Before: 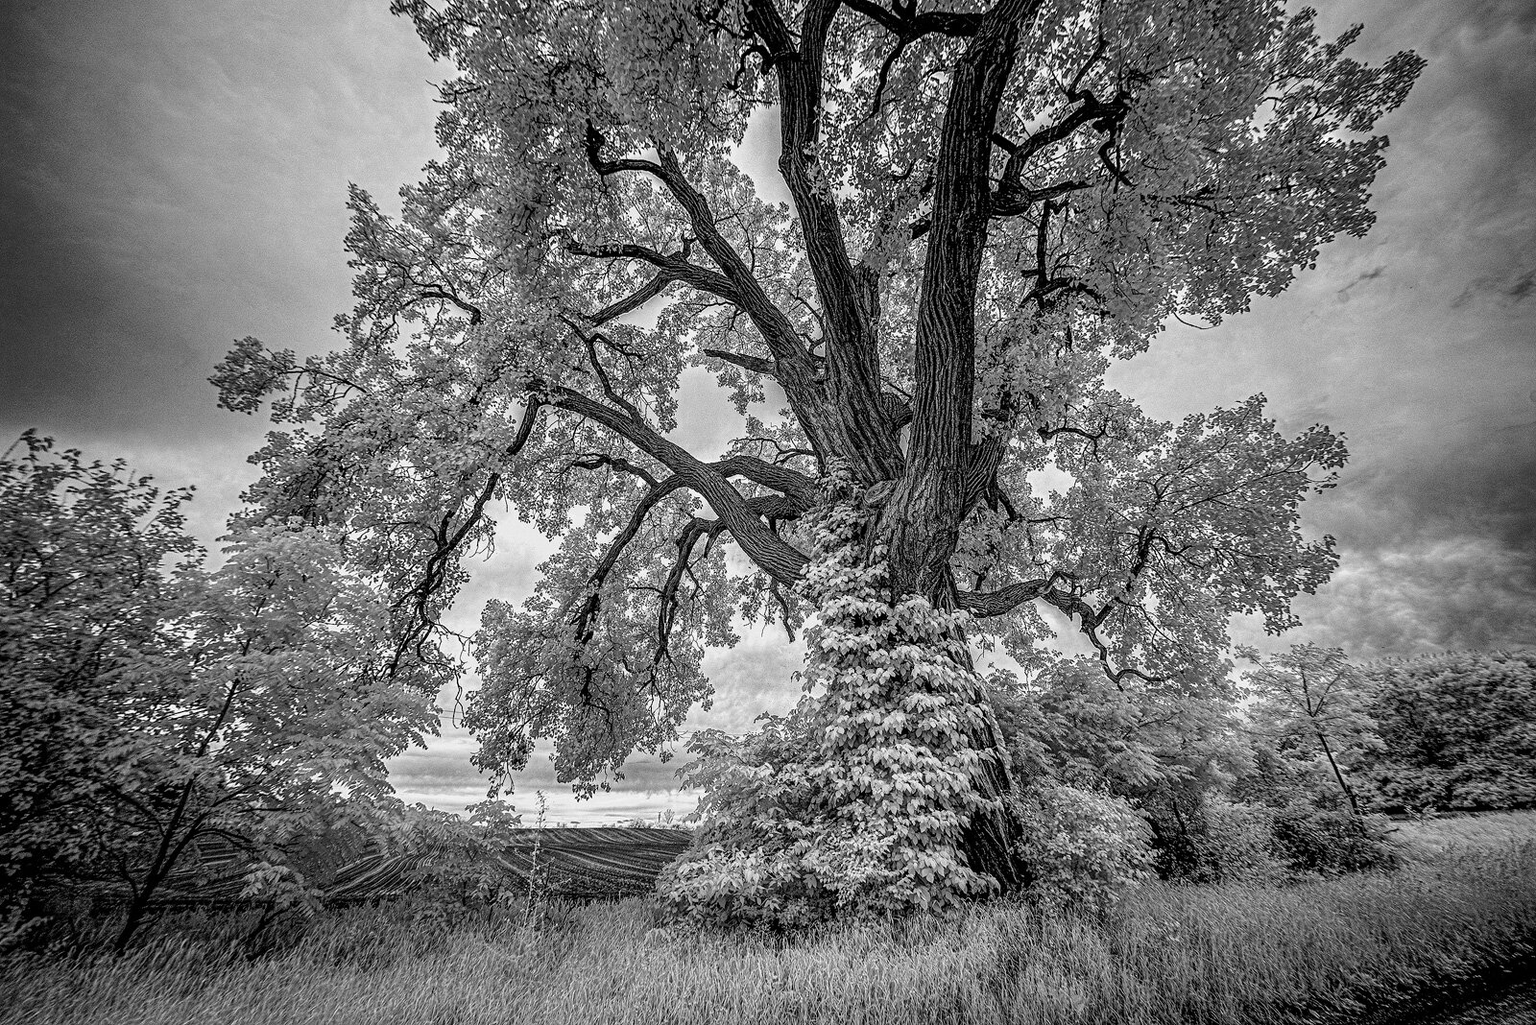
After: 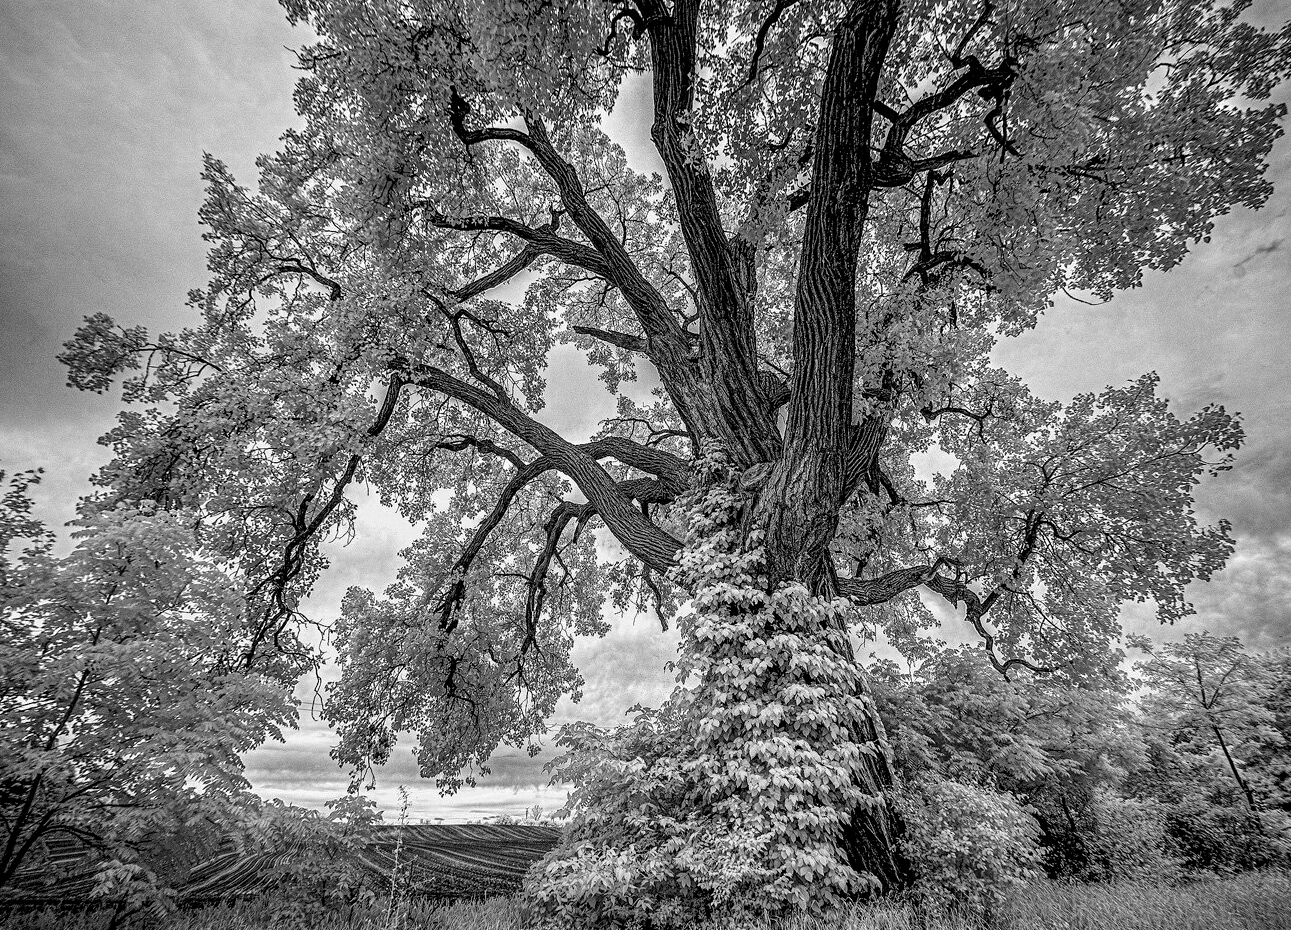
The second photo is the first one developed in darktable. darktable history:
crop: left 10.005%, top 3.581%, right 9.255%, bottom 9.296%
local contrast: highlights 103%, shadows 98%, detail 119%, midtone range 0.2
